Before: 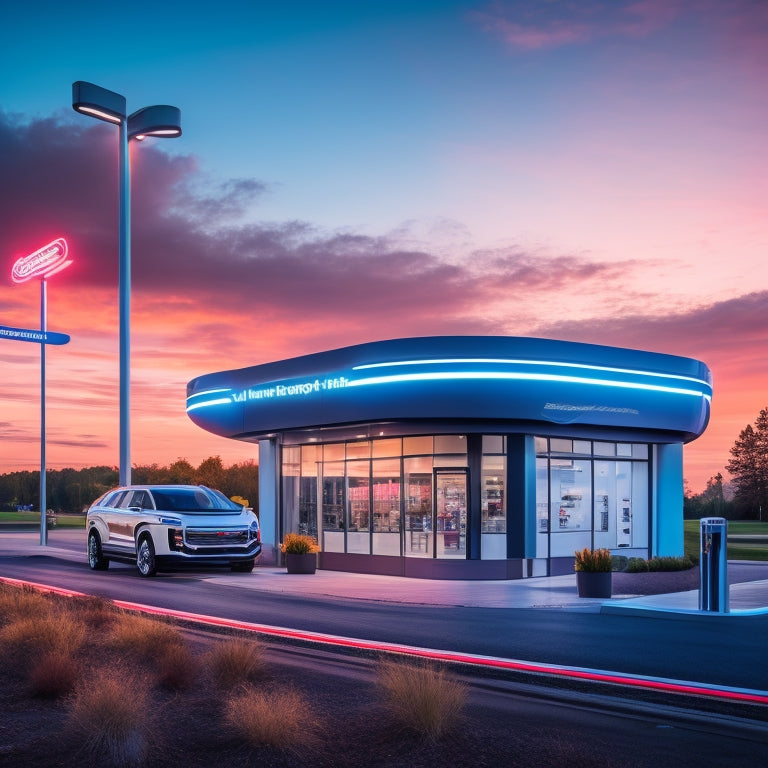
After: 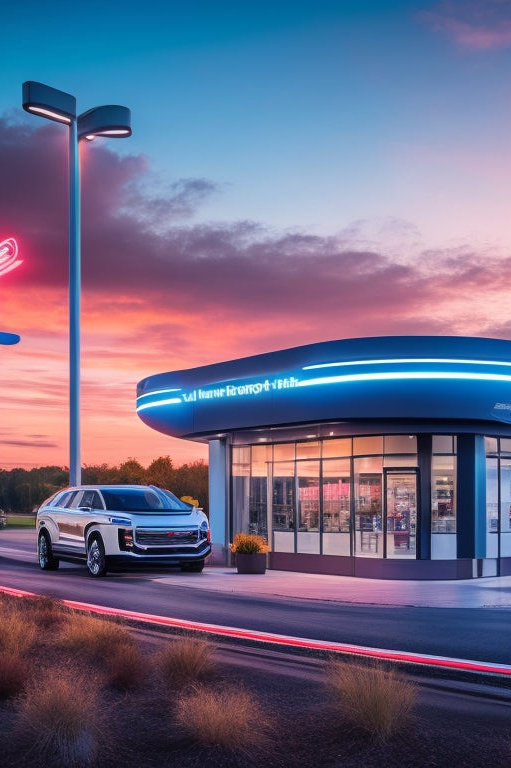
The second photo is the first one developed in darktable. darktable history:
crop and rotate: left 6.569%, right 26.827%
shadows and highlights: shadows 20.99, highlights -35.84, soften with gaussian
